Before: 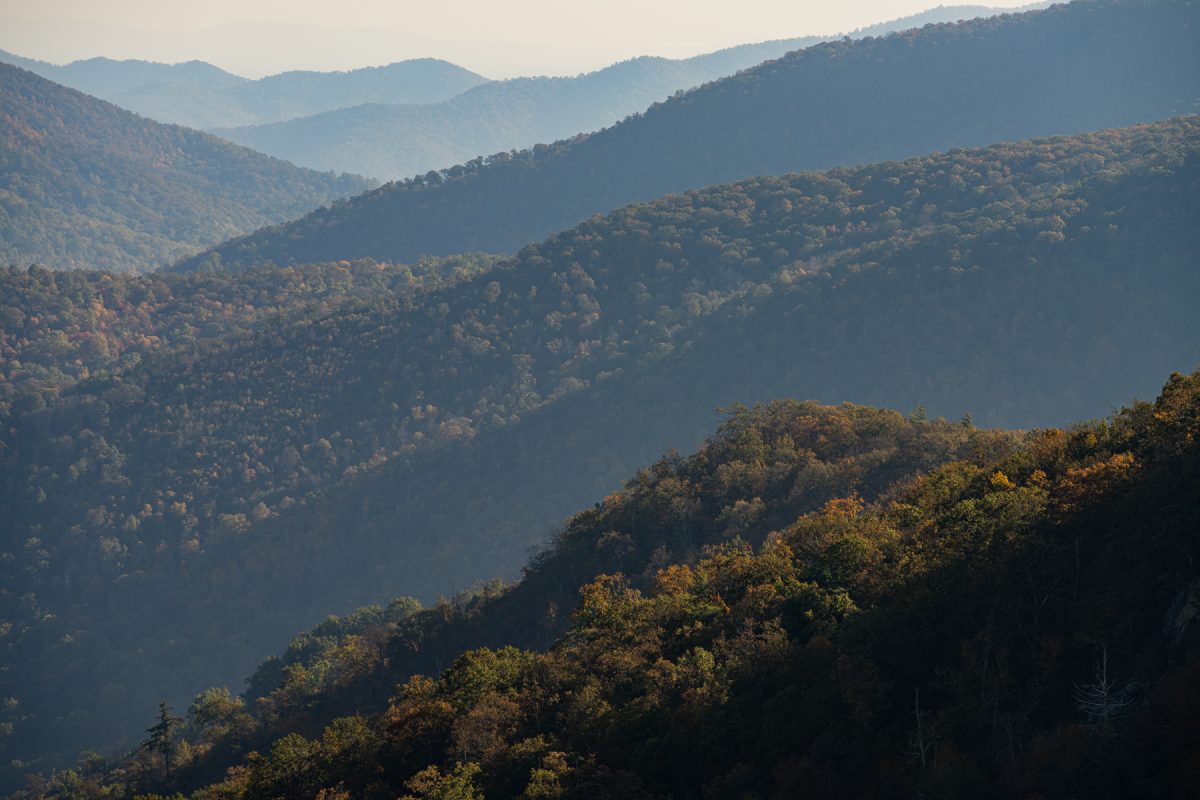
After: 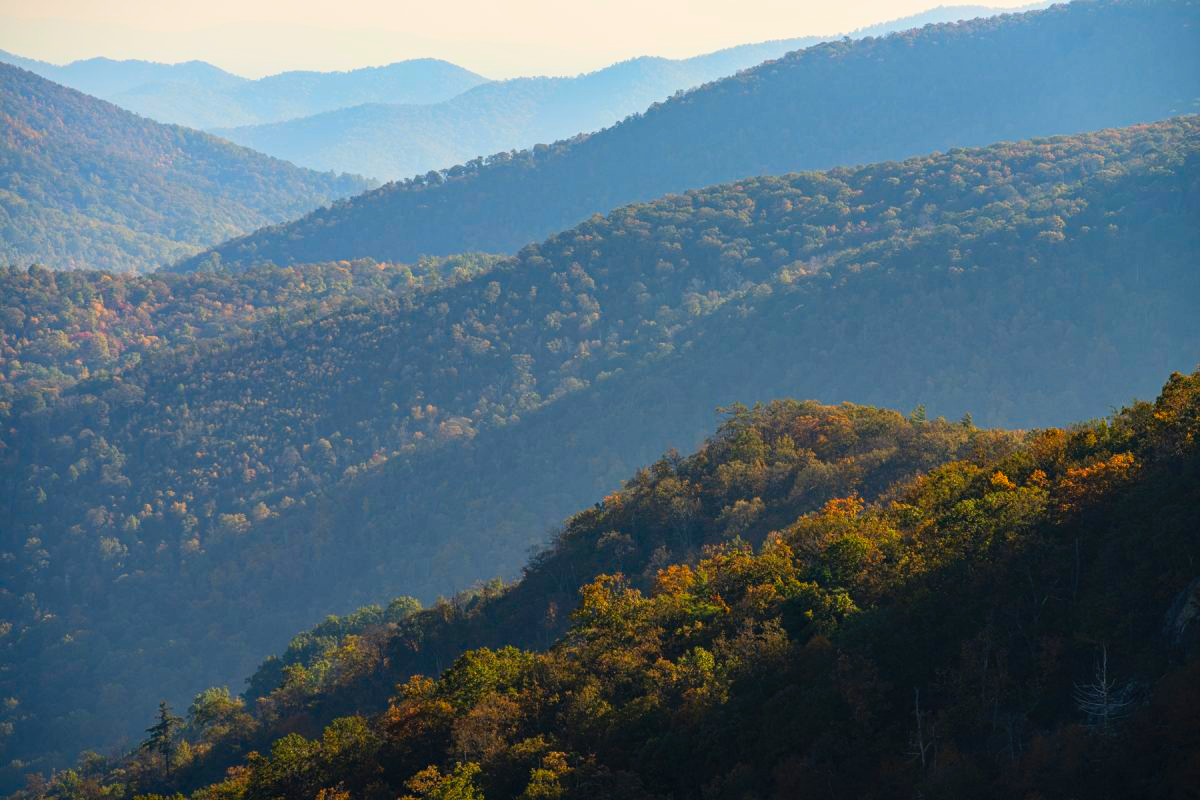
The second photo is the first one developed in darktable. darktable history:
contrast brightness saturation: contrast 0.203, brightness 0.193, saturation 0.792
local contrast: detail 110%
